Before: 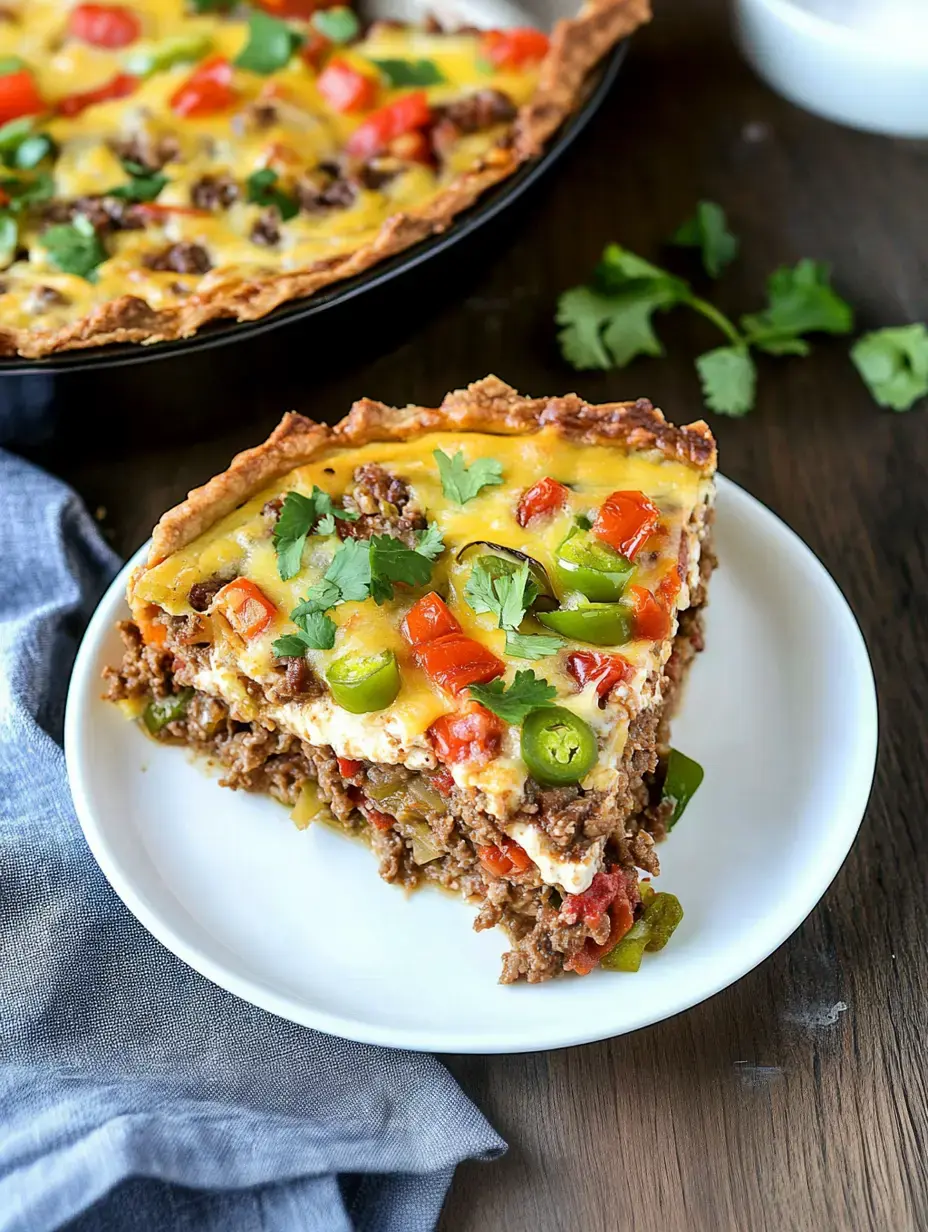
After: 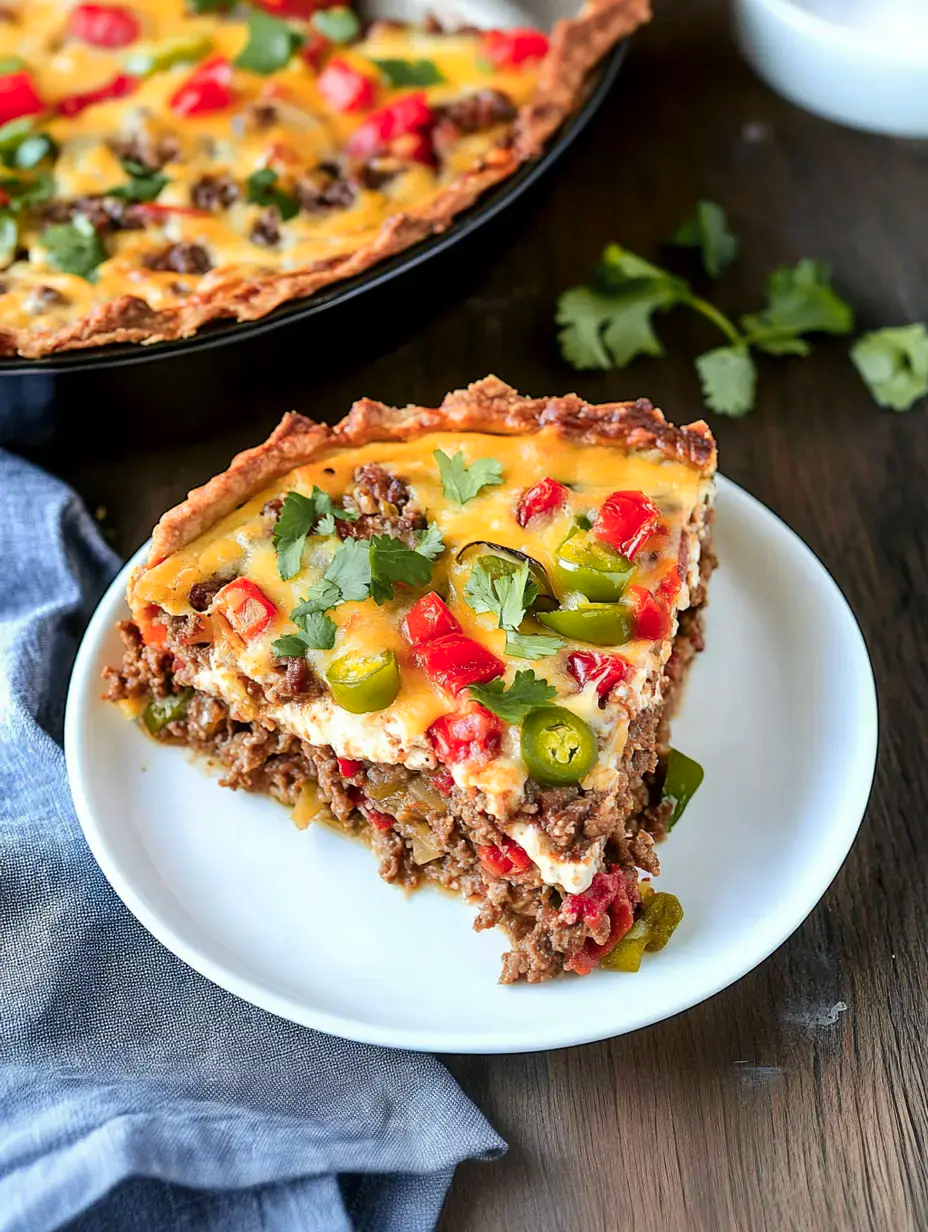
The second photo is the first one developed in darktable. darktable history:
color zones: curves: ch1 [(0.309, 0.524) (0.41, 0.329) (0.508, 0.509)]; ch2 [(0.25, 0.457) (0.75, 0.5)]
